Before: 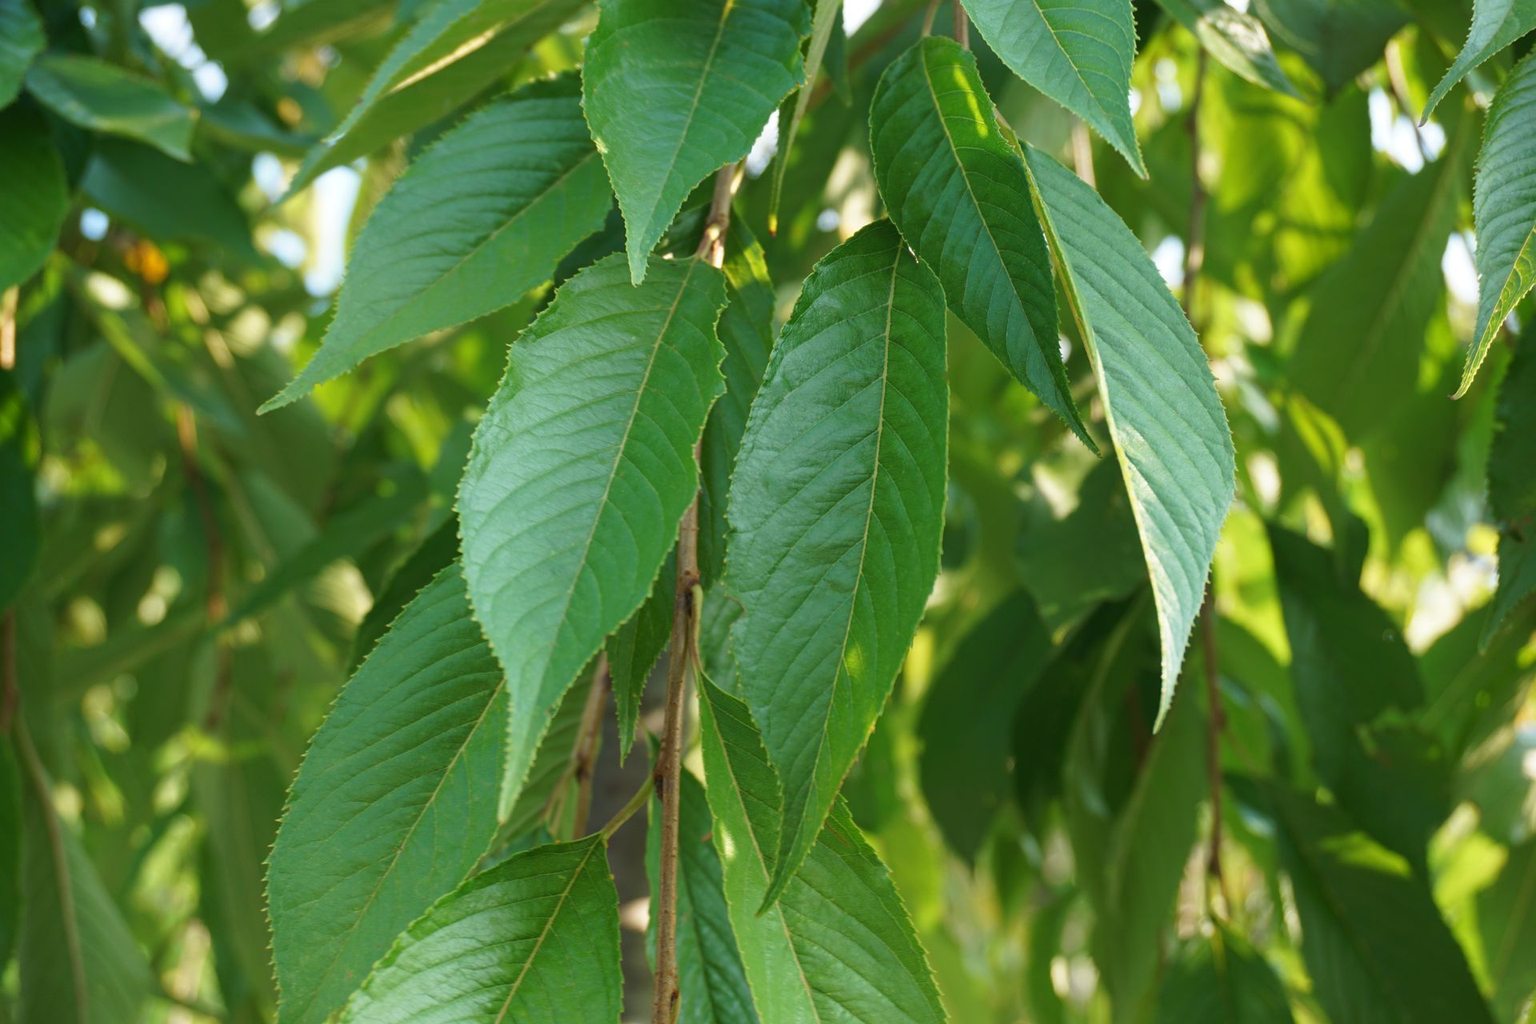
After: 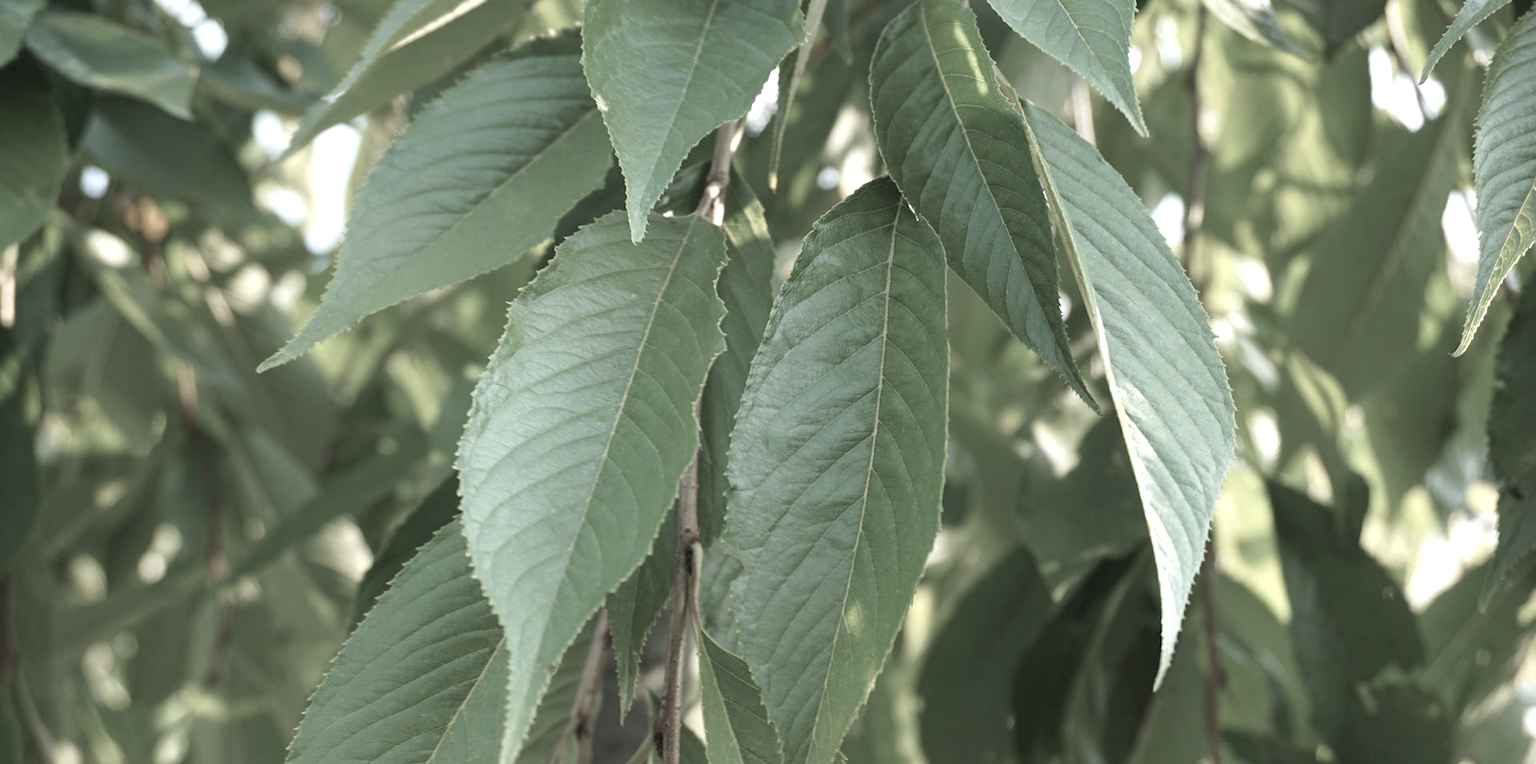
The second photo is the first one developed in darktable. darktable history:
color zones: curves: ch1 [(0, 0.34) (0.143, 0.164) (0.286, 0.152) (0.429, 0.176) (0.571, 0.173) (0.714, 0.188) (0.857, 0.199) (1, 0.34)]
tone equalizer: -8 EV -0.431 EV, -7 EV -0.374 EV, -6 EV -0.319 EV, -5 EV -0.235 EV, -3 EV 0.253 EV, -2 EV 0.353 EV, -1 EV 0.388 EV, +0 EV 0.433 EV
crop: top 4.206%, bottom 21.169%
